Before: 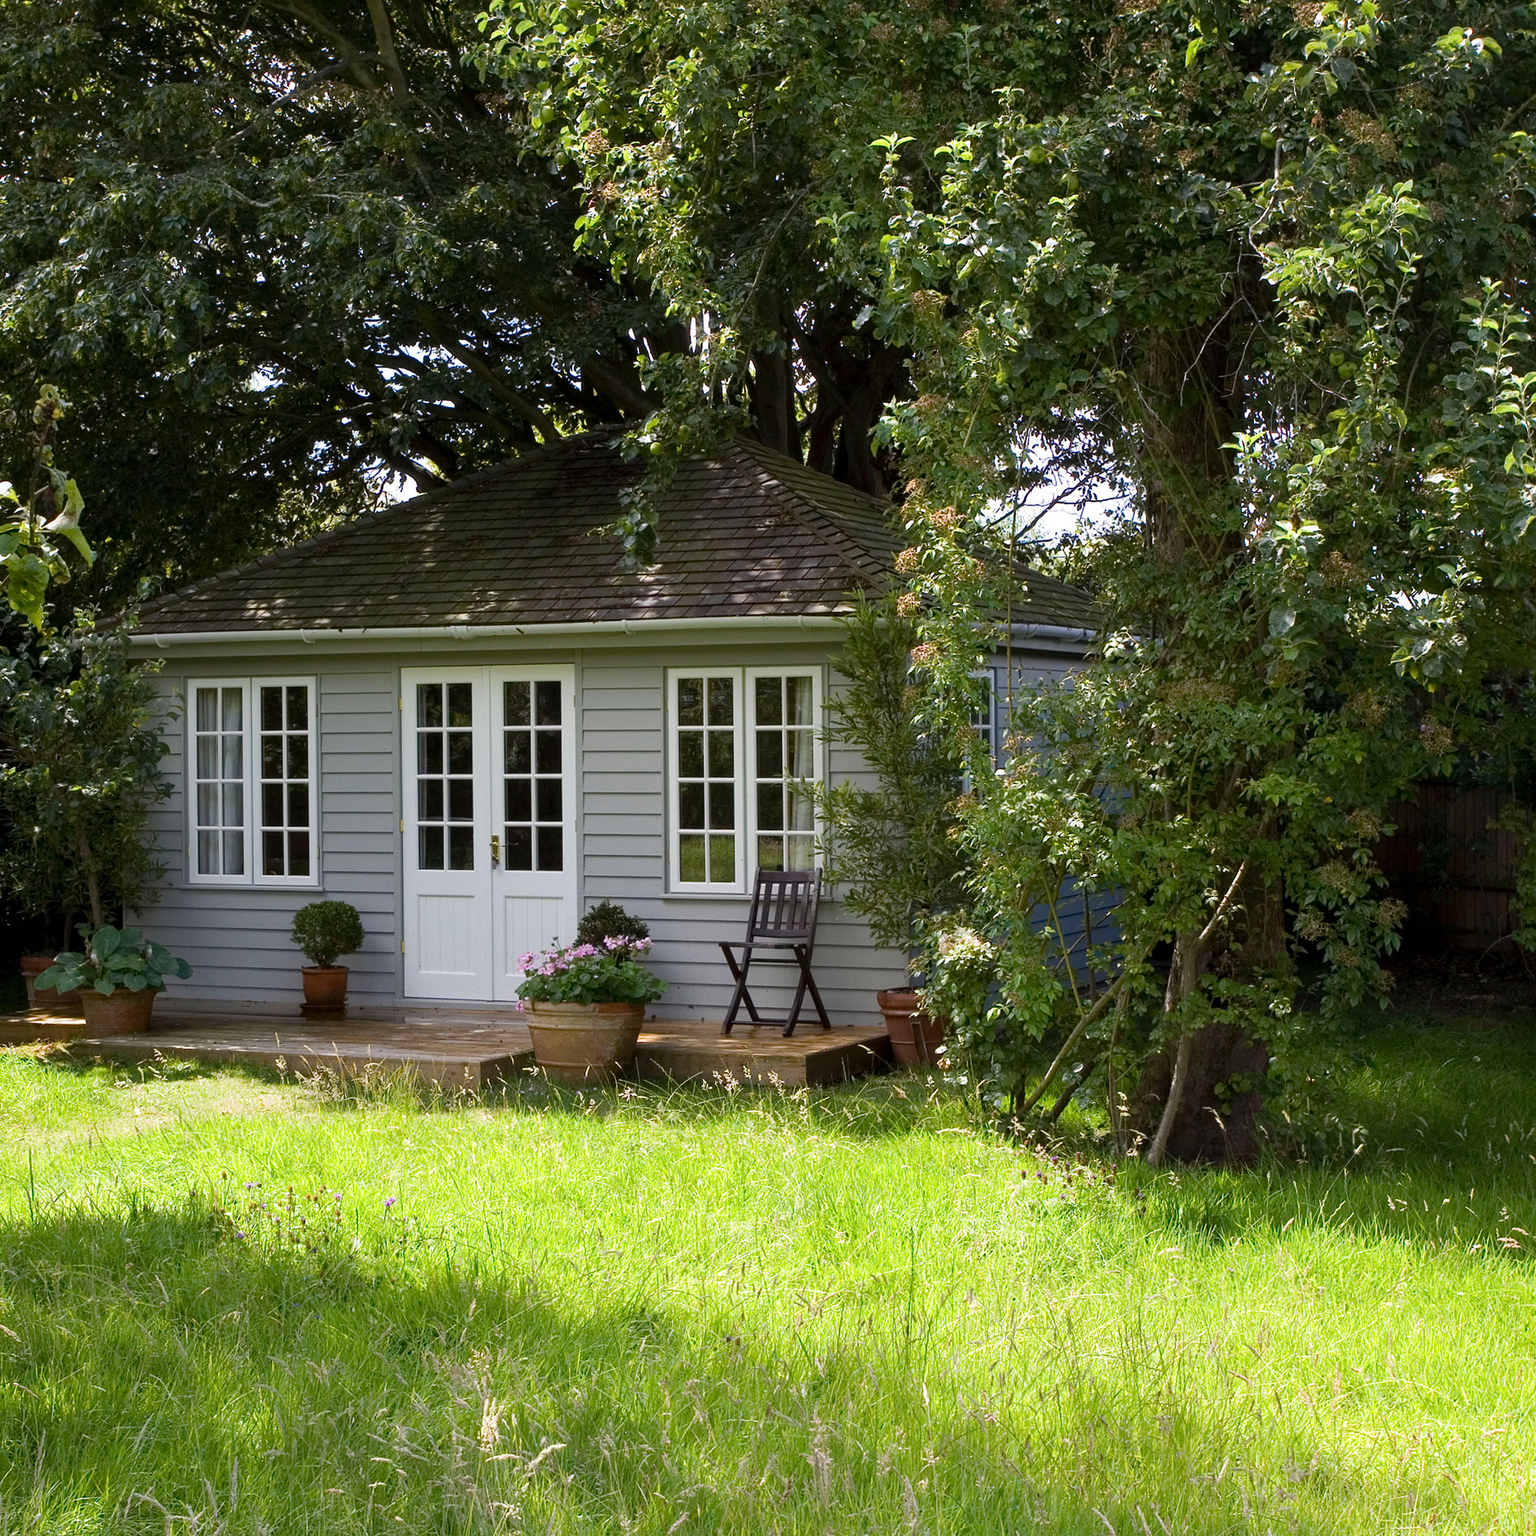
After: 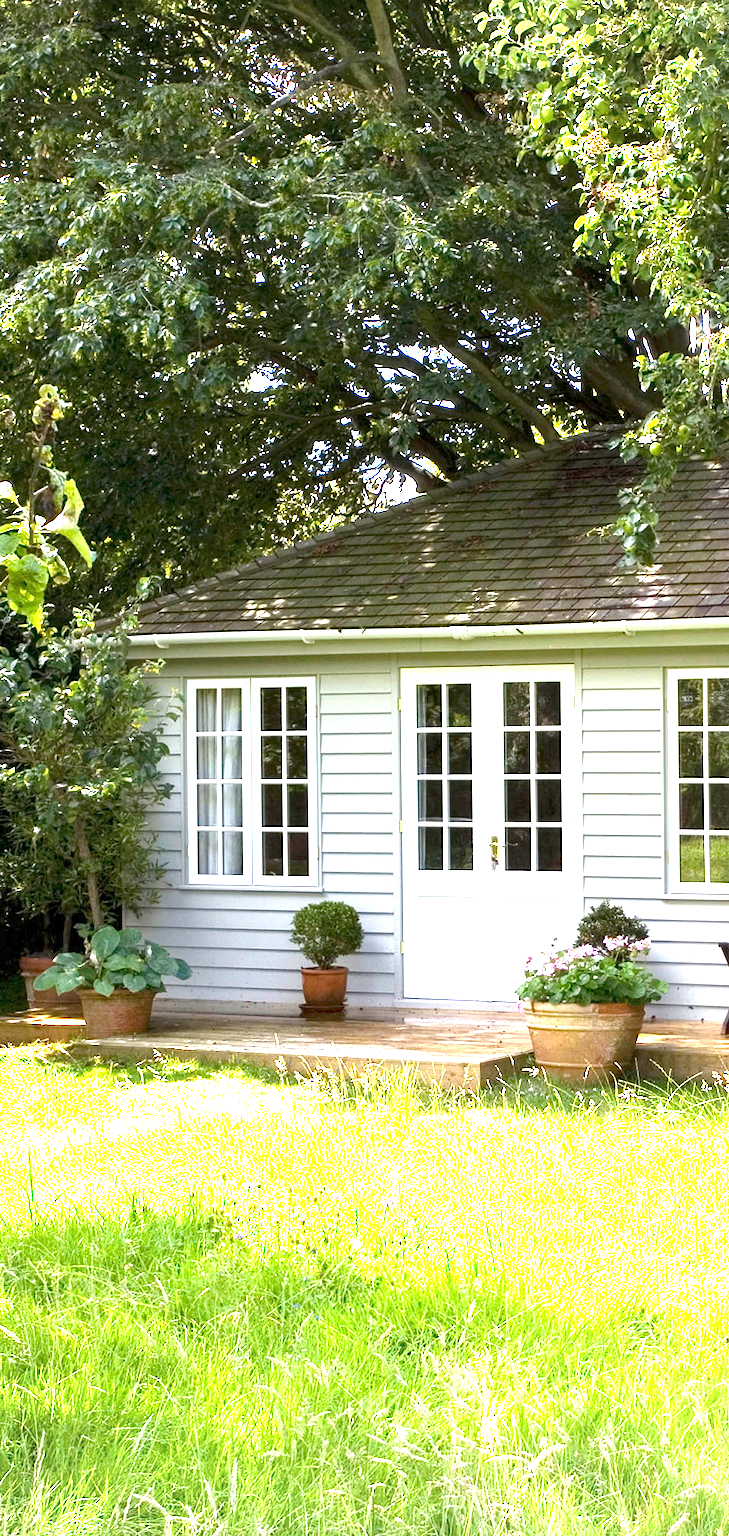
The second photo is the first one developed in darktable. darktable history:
vignetting: fall-off start 97.29%, fall-off radius 78.78%, width/height ratio 1.118
exposure: exposure 2.252 EV, compensate exposure bias true, compensate highlight preservation false
crop and rotate: left 0.054%, top 0%, right 52.476%
